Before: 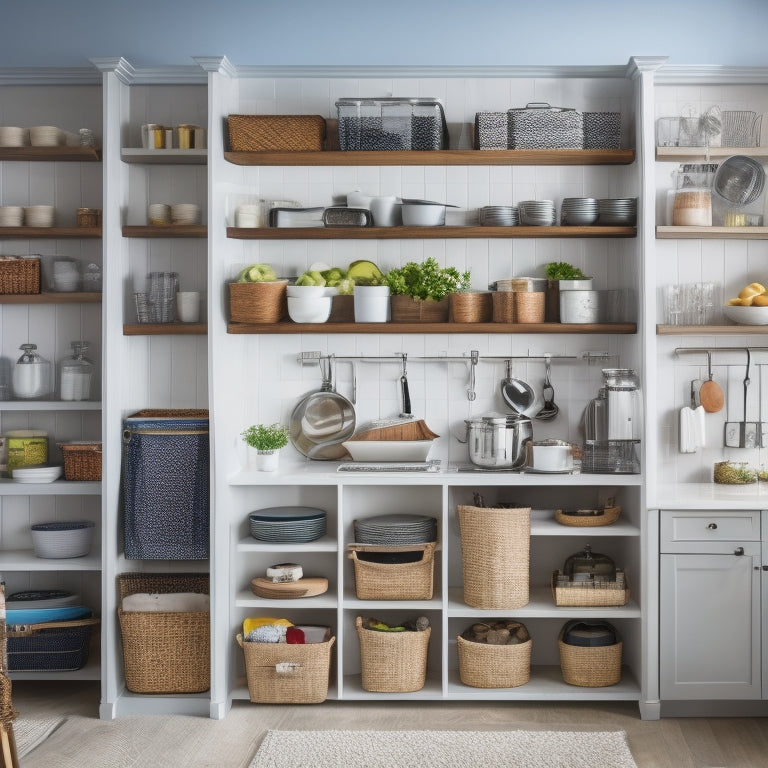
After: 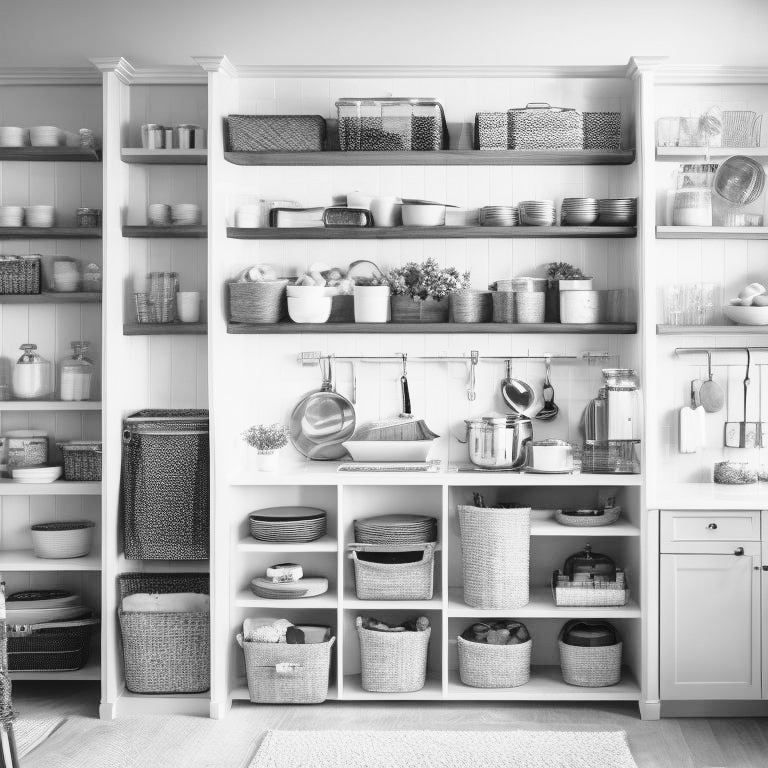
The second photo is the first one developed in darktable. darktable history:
base curve: curves: ch0 [(0, 0) (0.028, 0.03) (0.121, 0.232) (0.46, 0.748) (0.859, 0.968) (1, 1)], preserve colors none
monochrome: on, module defaults
